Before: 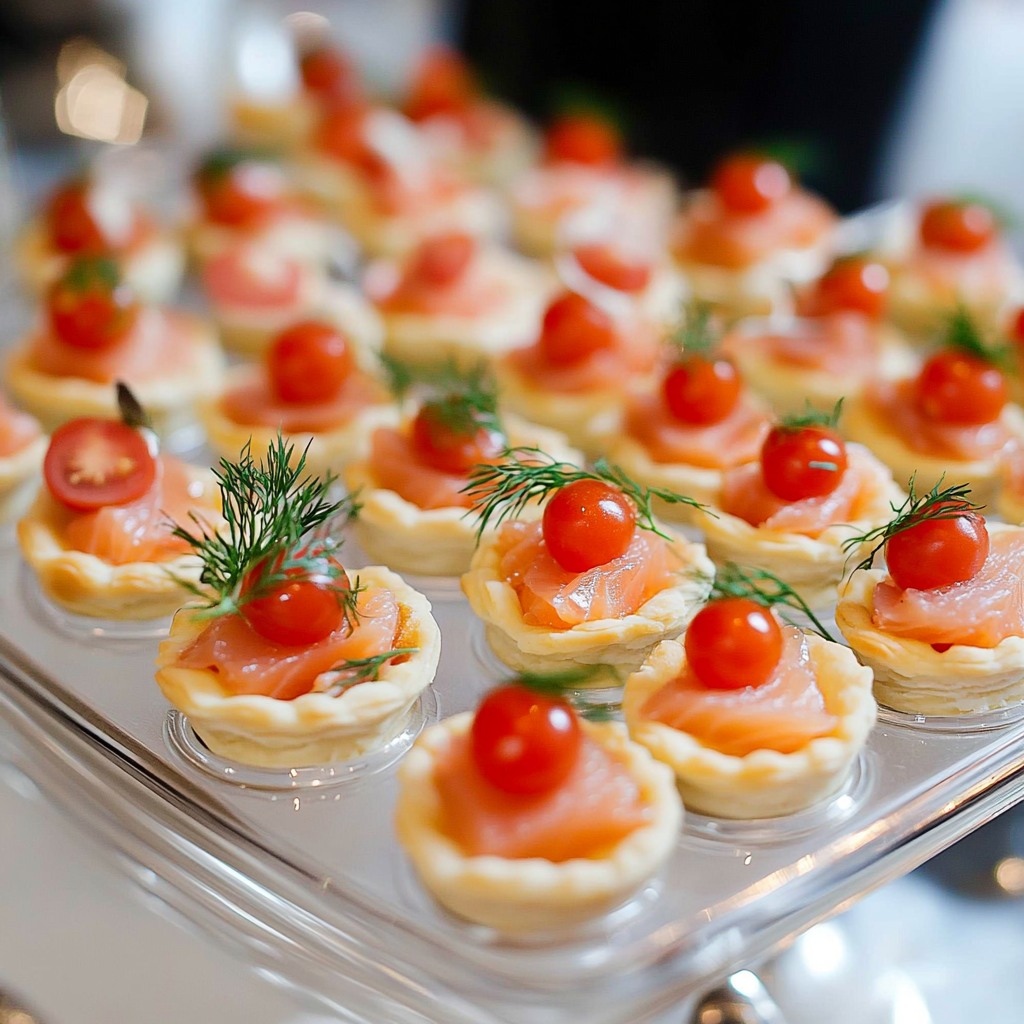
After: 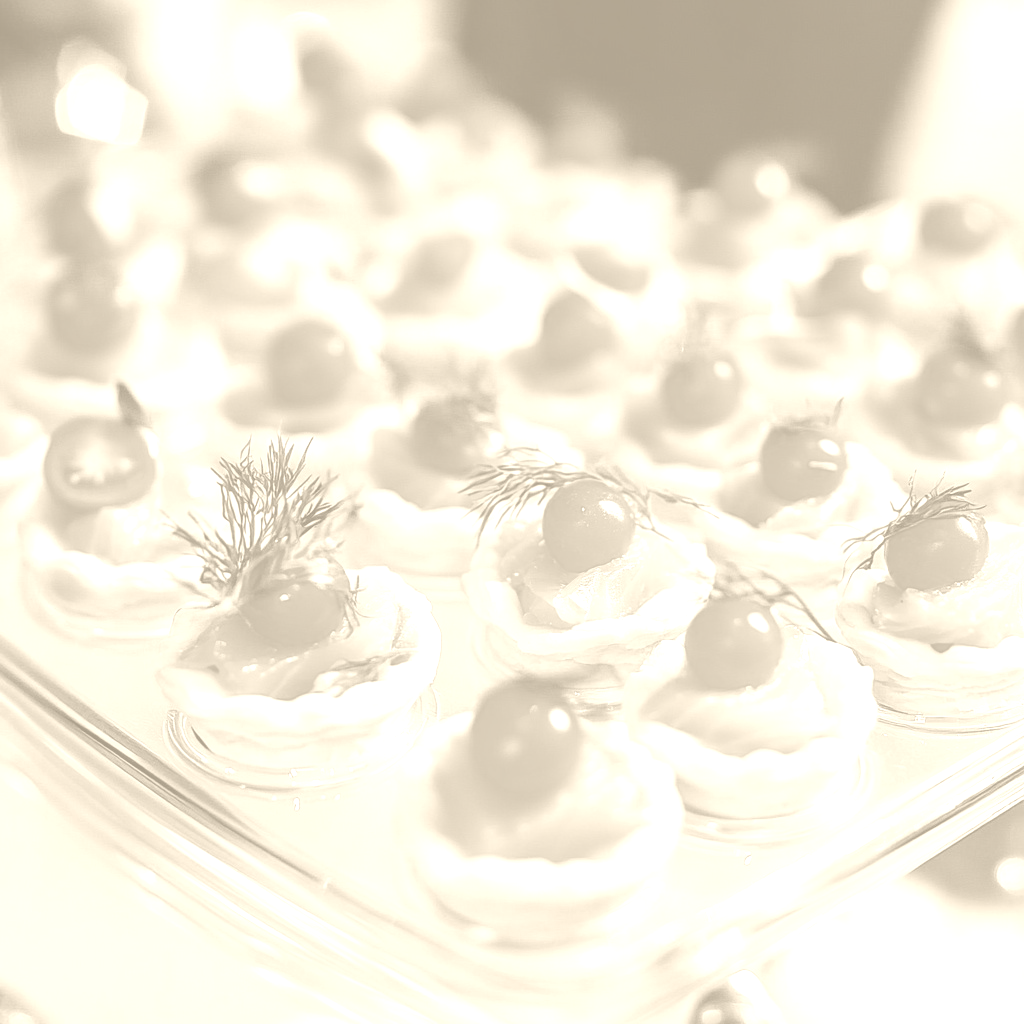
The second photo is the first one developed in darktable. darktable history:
colorize: hue 36°, saturation 71%, lightness 80.79%
color zones: curves: ch0 [(0, 0.5) (0.125, 0.4) (0.25, 0.5) (0.375, 0.4) (0.5, 0.4) (0.625, 0.35) (0.75, 0.35) (0.875, 0.5)]; ch1 [(0, 0.35) (0.125, 0.45) (0.25, 0.35) (0.375, 0.35) (0.5, 0.35) (0.625, 0.35) (0.75, 0.45) (0.875, 0.35)]; ch2 [(0, 0.6) (0.125, 0.5) (0.25, 0.5) (0.375, 0.6) (0.5, 0.6) (0.625, 0.5) (0.75, 0.5) (0.875, 0.5)]
local contrast: detail 130%
